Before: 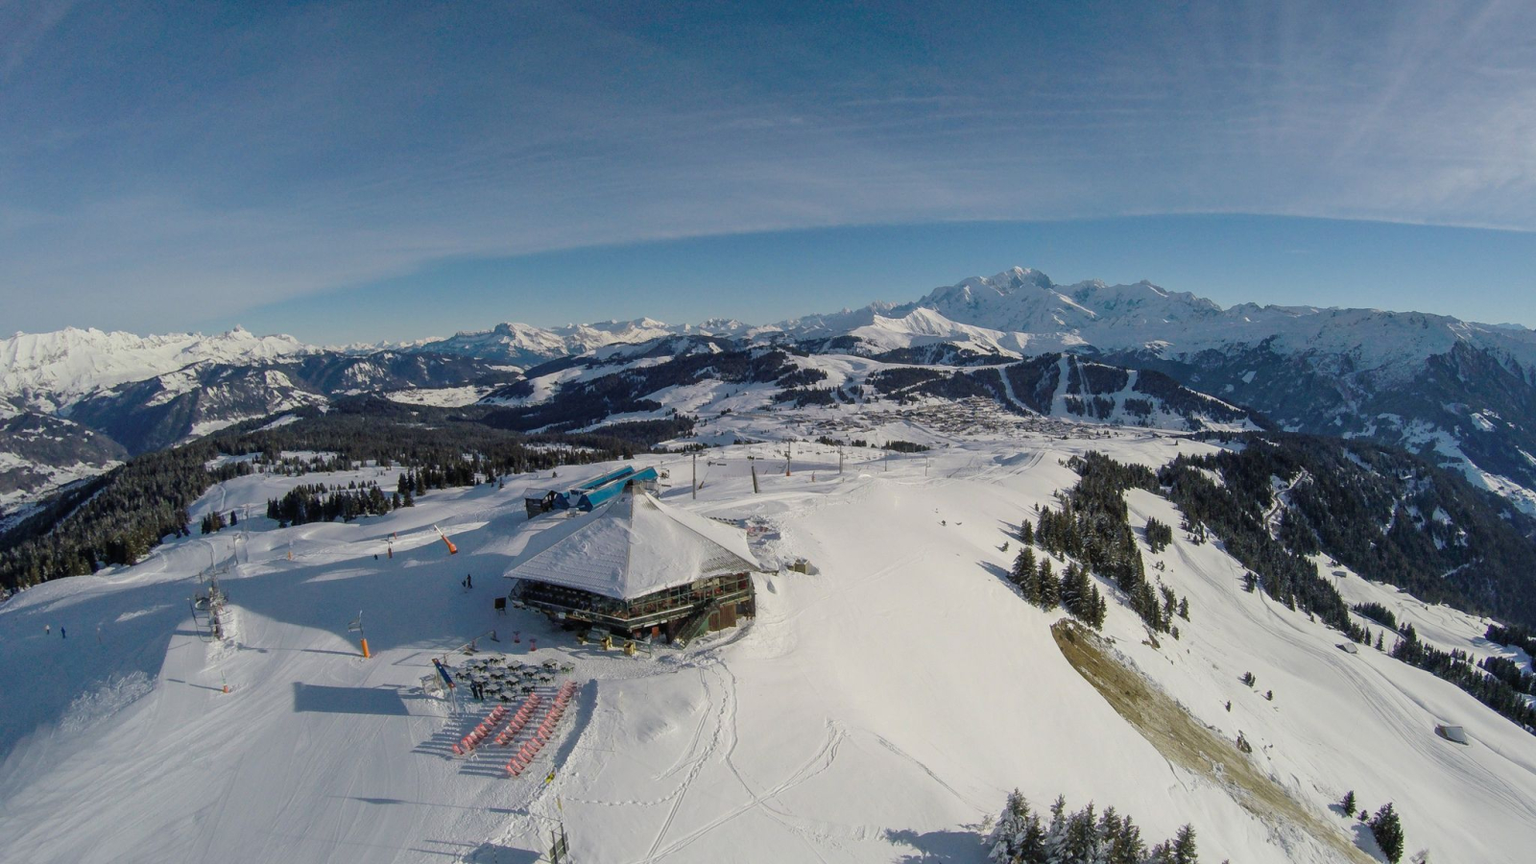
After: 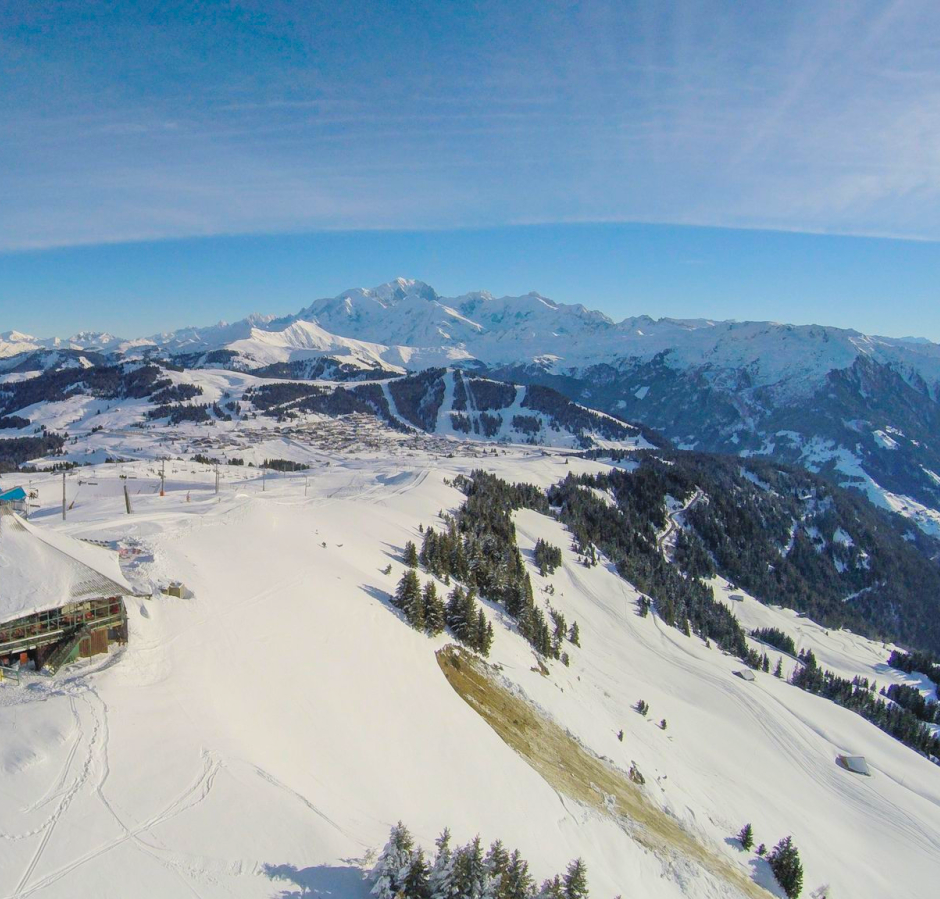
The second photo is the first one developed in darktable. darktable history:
crop: left 41.193%
contrast brightness saturation: contrast 0.069, brightness 0.172, saturation 0.409
